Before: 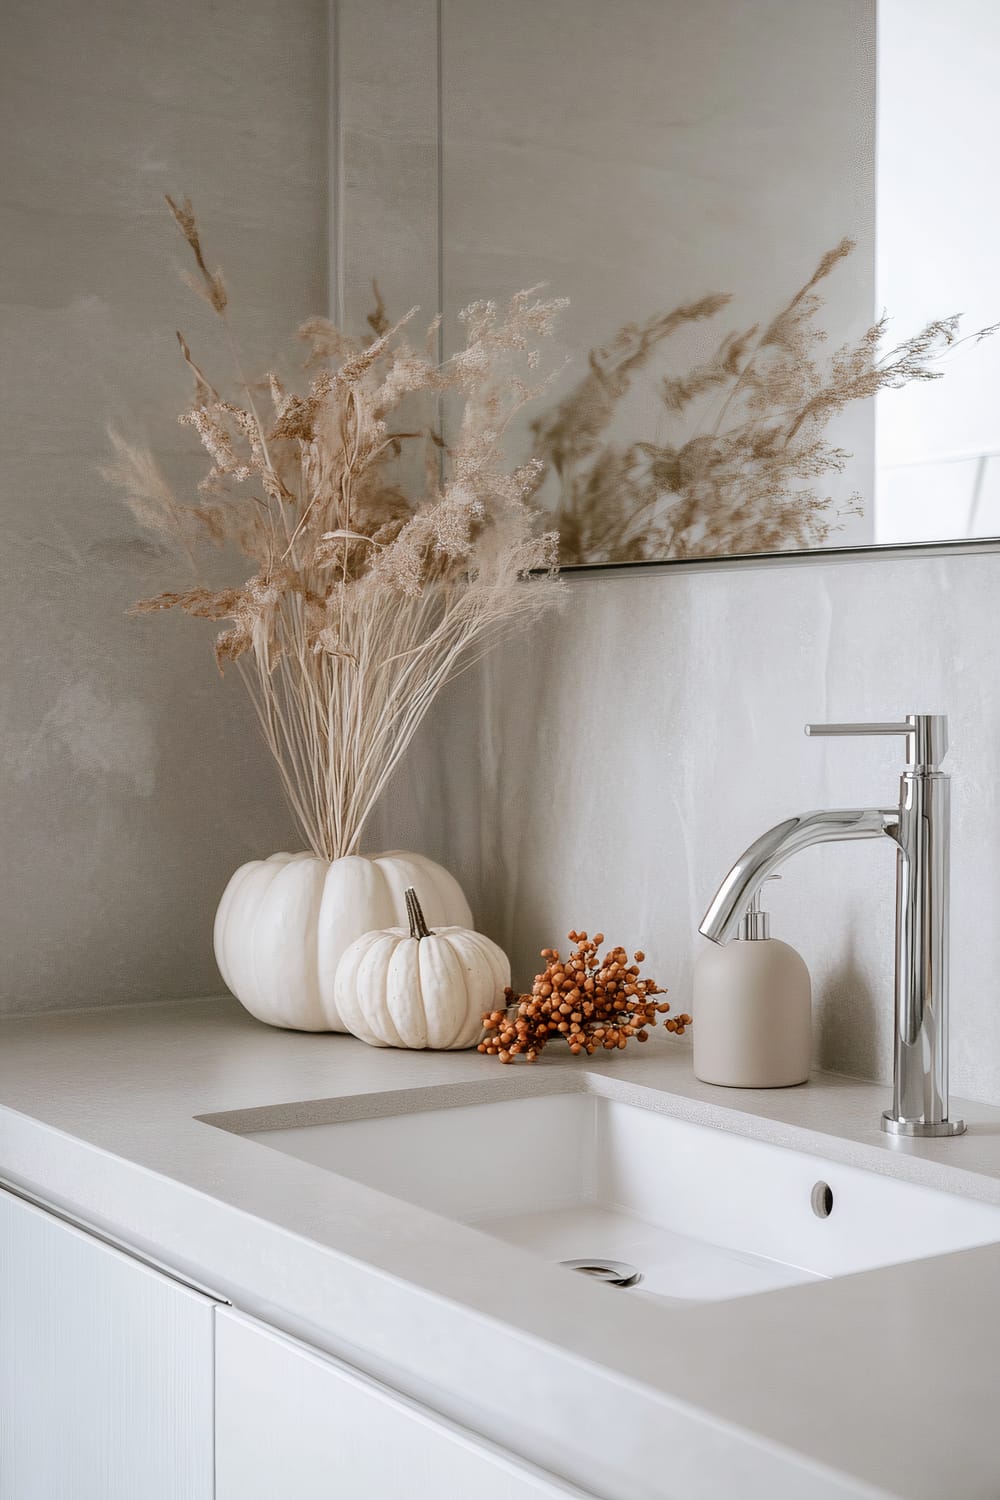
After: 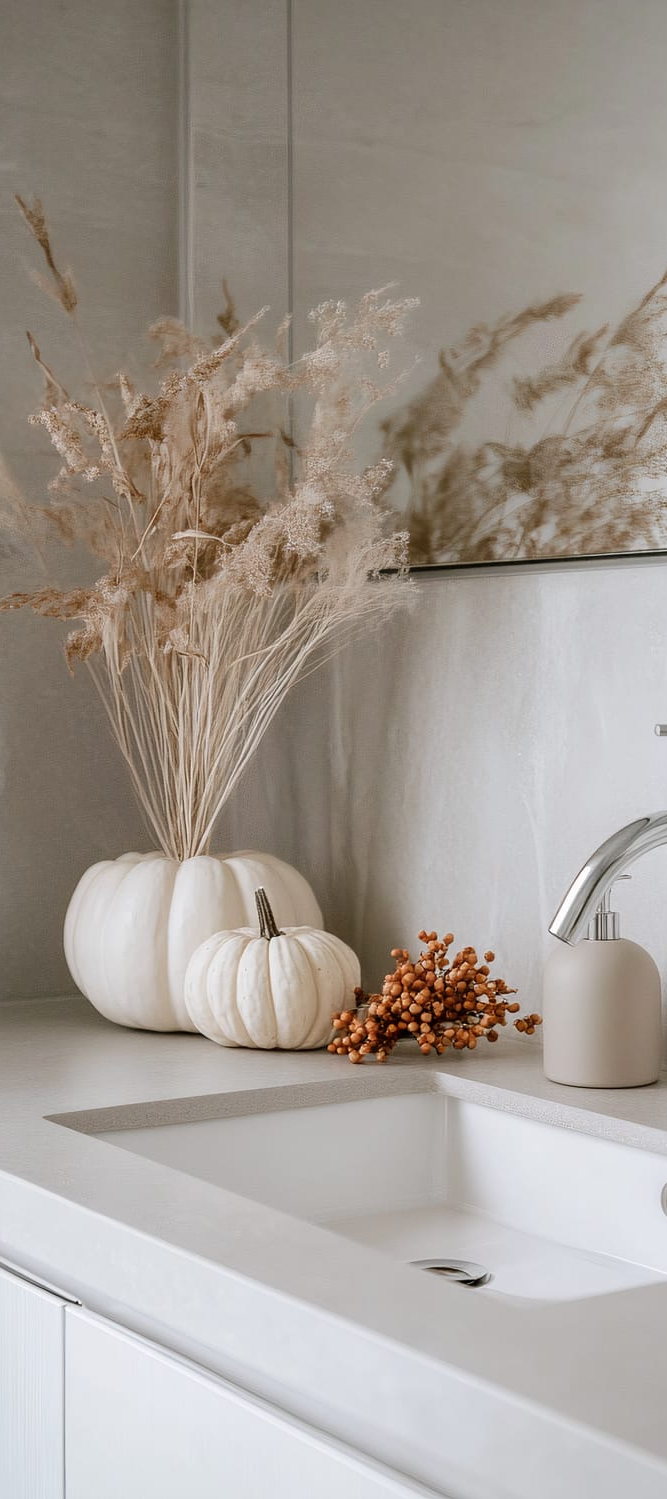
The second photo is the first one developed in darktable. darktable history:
crop and rotate: left 15.072%, right 18.159%
